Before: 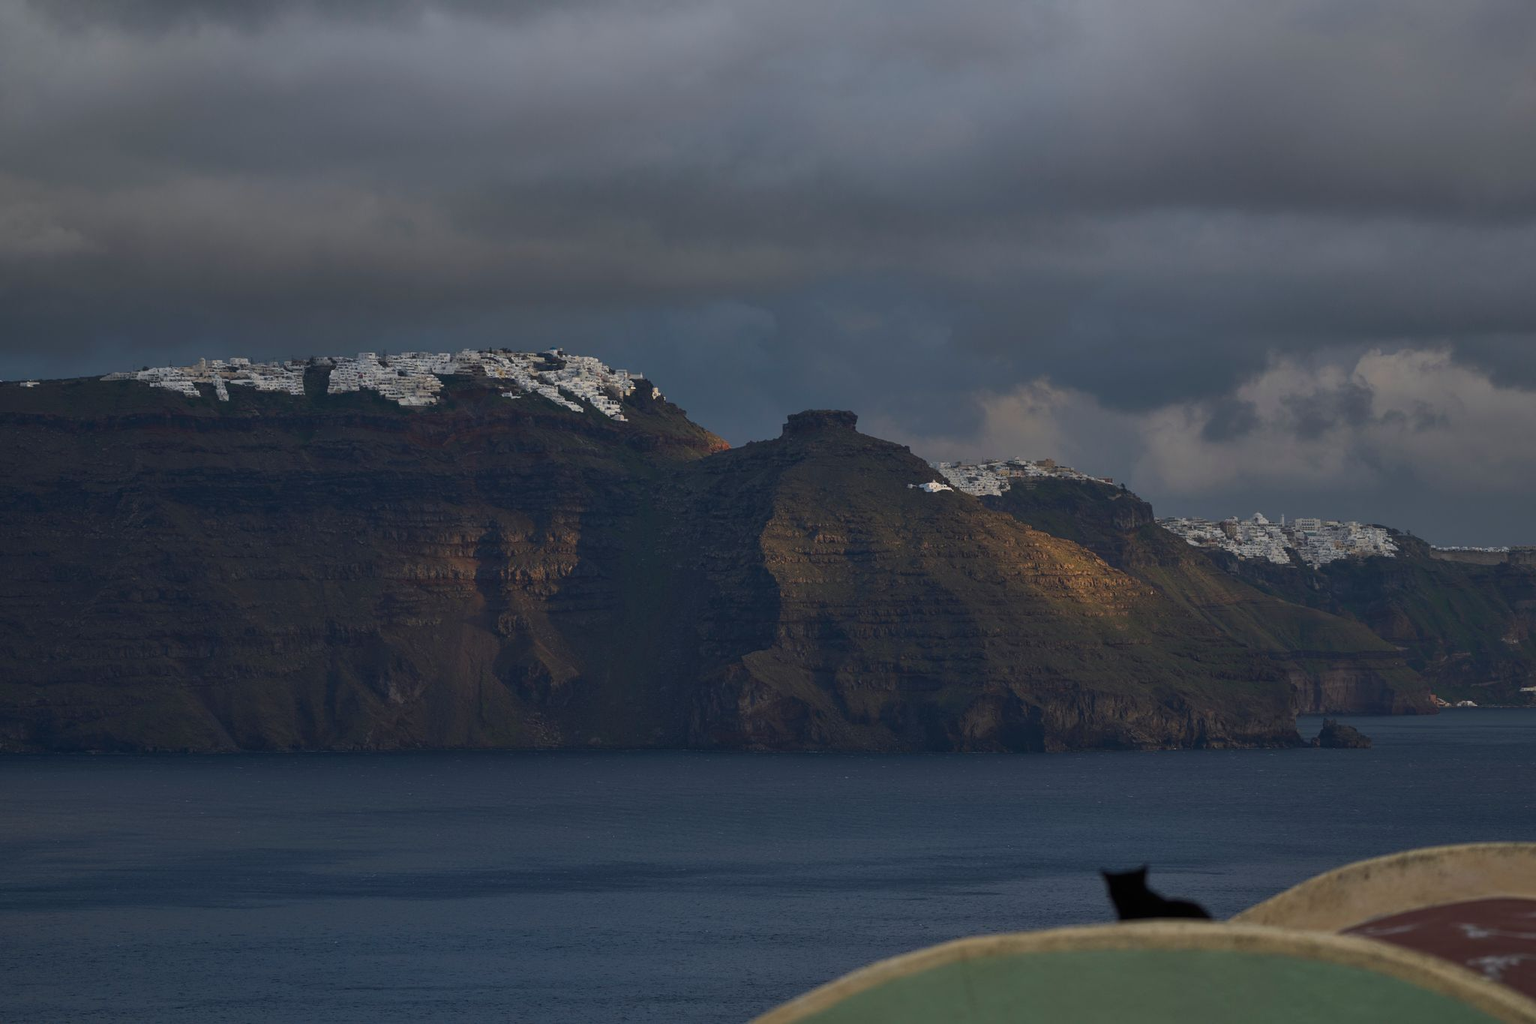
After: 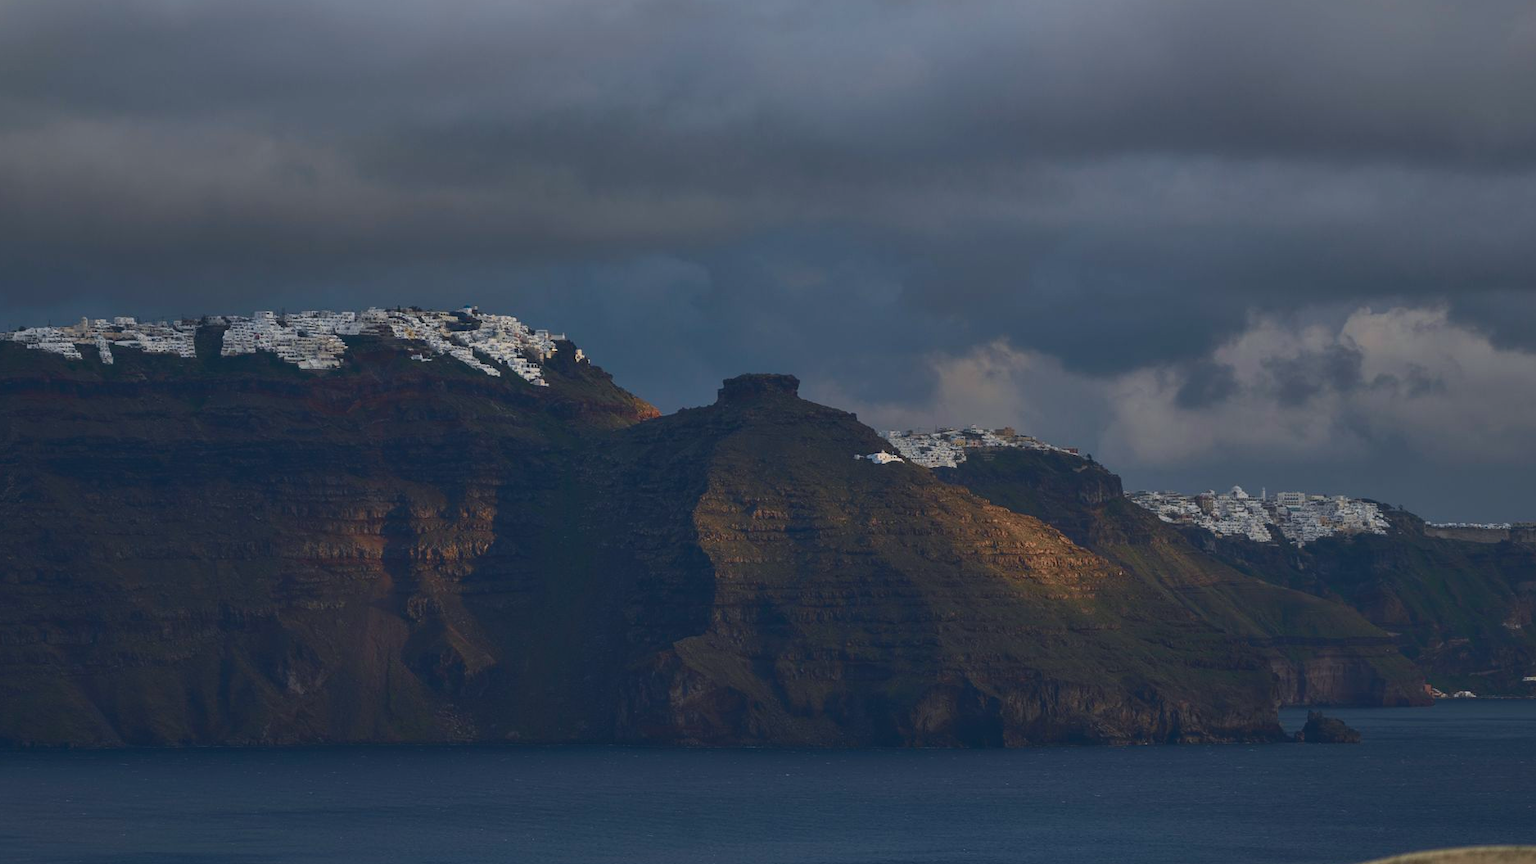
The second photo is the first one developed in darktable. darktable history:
tone curve: curves: ch0 [(0, 0.084) (0.155, 0.169) (0.46, 0.466) (0.751, 0.788) (1, 0.961)]; ch1 [(0, 0) (0.43, 0.408) (0.476, 0.469) (0.505, 0.503) (0.553, 0.563) (0.592, 0.581) (0.631, 0.625) (1, 1)]; ch2 [(0, 0) (0.505, 0.495) (0.55, 0.557) (0.583, 0.573) (1, 1)], color space Lab, independent channels, preserve colors none
local contrast: detail 110%
crop: left 8.155%, top 6.611%, bottom 15.385%
